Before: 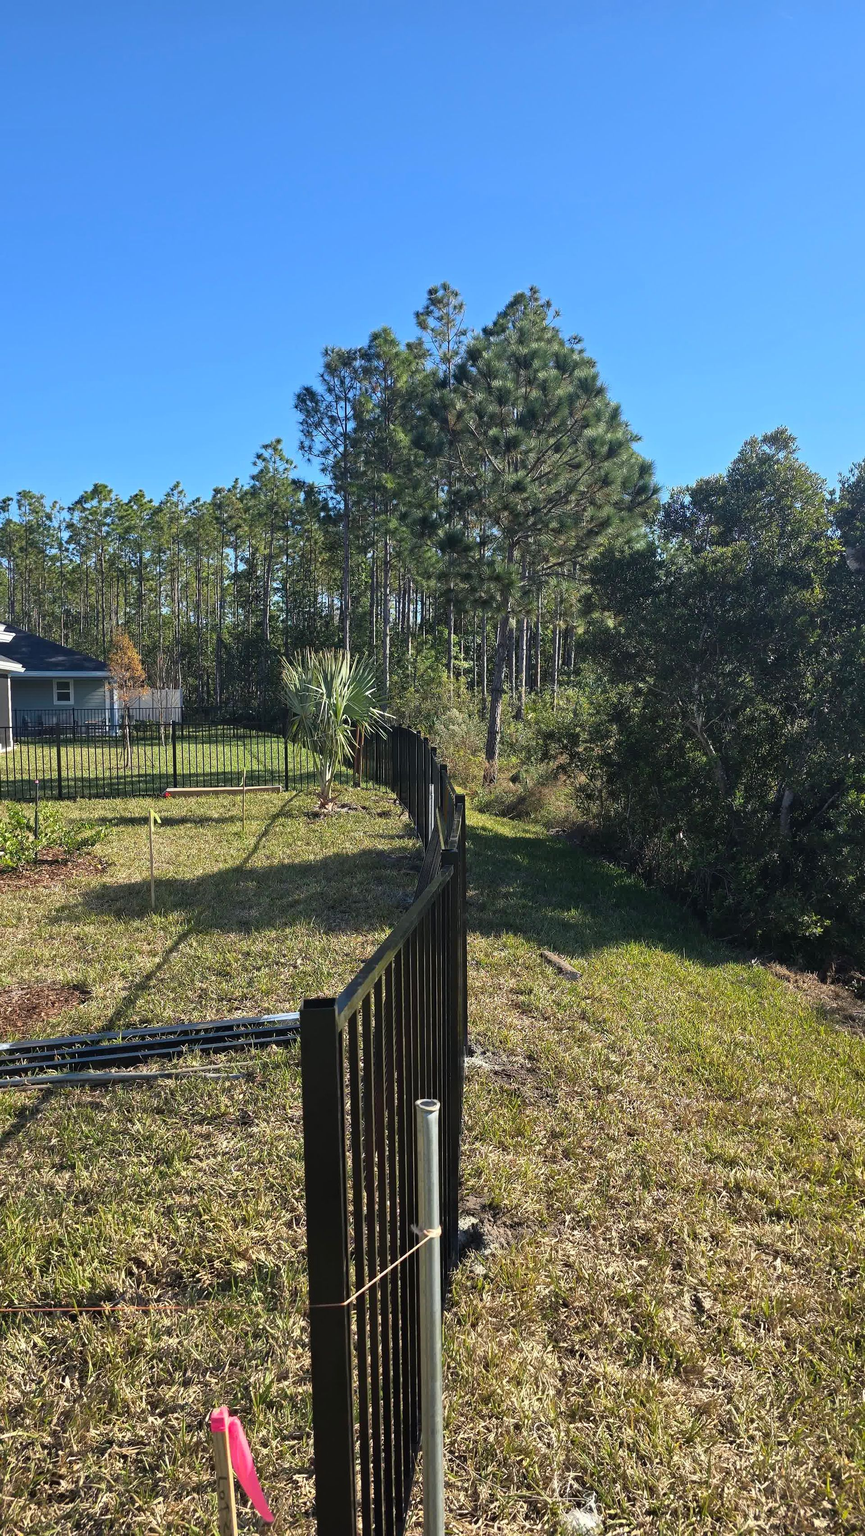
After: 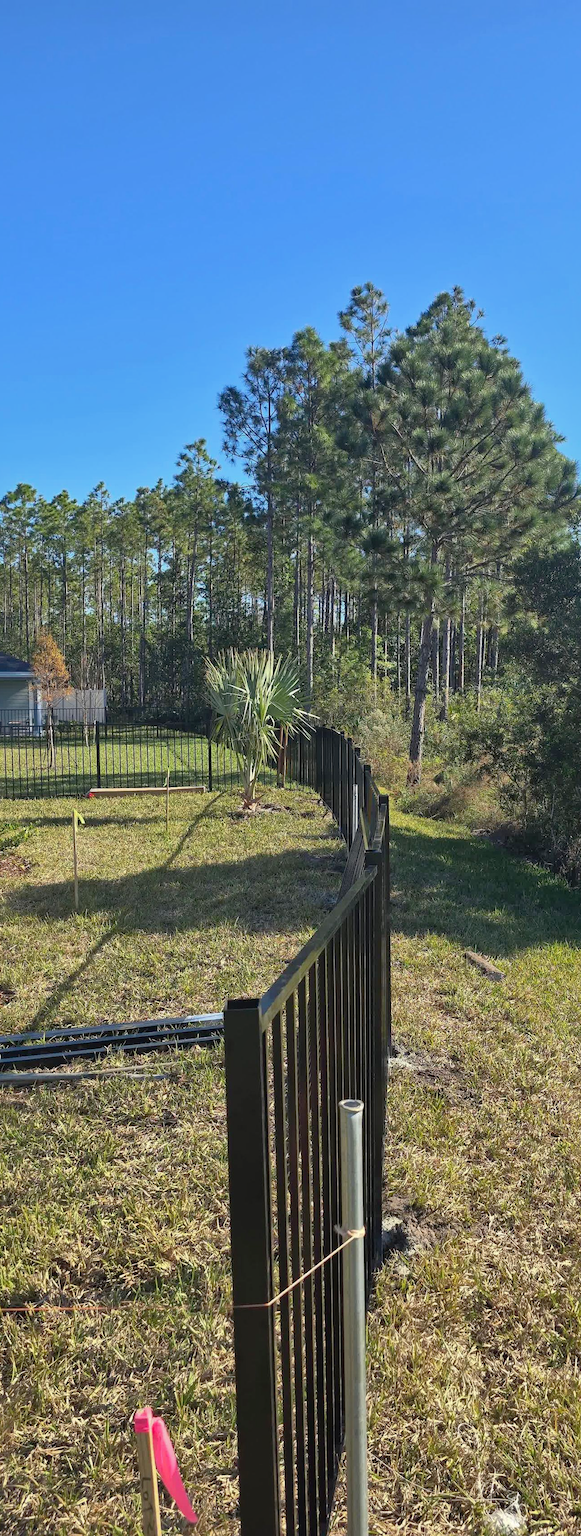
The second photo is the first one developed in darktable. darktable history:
crop and rotate: left 8.862%, right 23.85%
shadows and highlights: highlights color adjustment 42.82%
